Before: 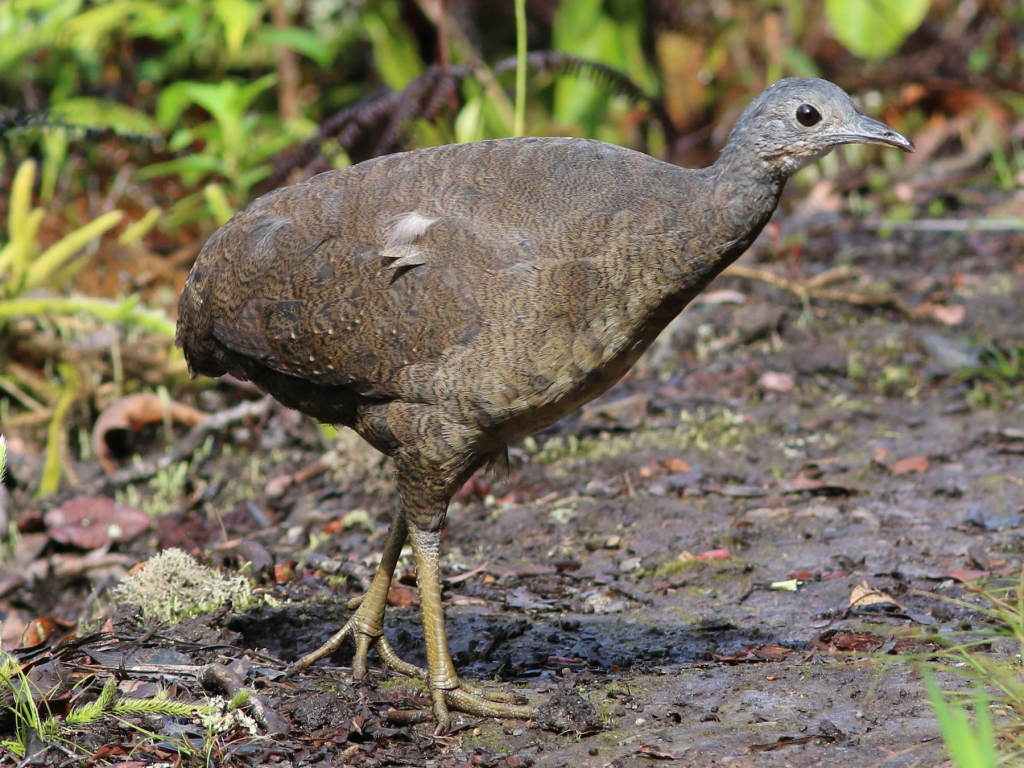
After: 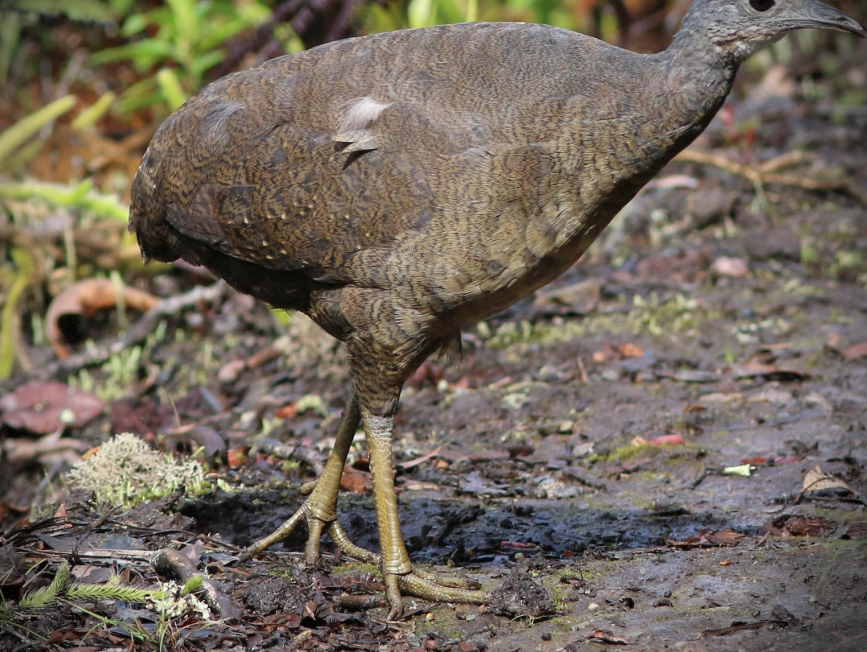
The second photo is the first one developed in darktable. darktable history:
crop and rotate: left 4.657%, top 15.061%, right 10.668%
vignetting: fall-off start 79.67%, brightness -0.825, center (-0.032, -0.047), dithering 8-bit output
color zones: curves: ch0 [(0, 0.5) (0.143, 0.5) (0.286, 0.5) (0.429, 0.5) (0.571, 0.5) (0.714, 0.476) (0.857, 0.5) (1, 0.5)]; ch2 [(0, 0.5) (0.143, 0.5) (0.286, 0.5) (0.429, 0.5) (0.571, 0.5) (0.714, 0.487) (0.857, 0.5) (1, 0.5)]
